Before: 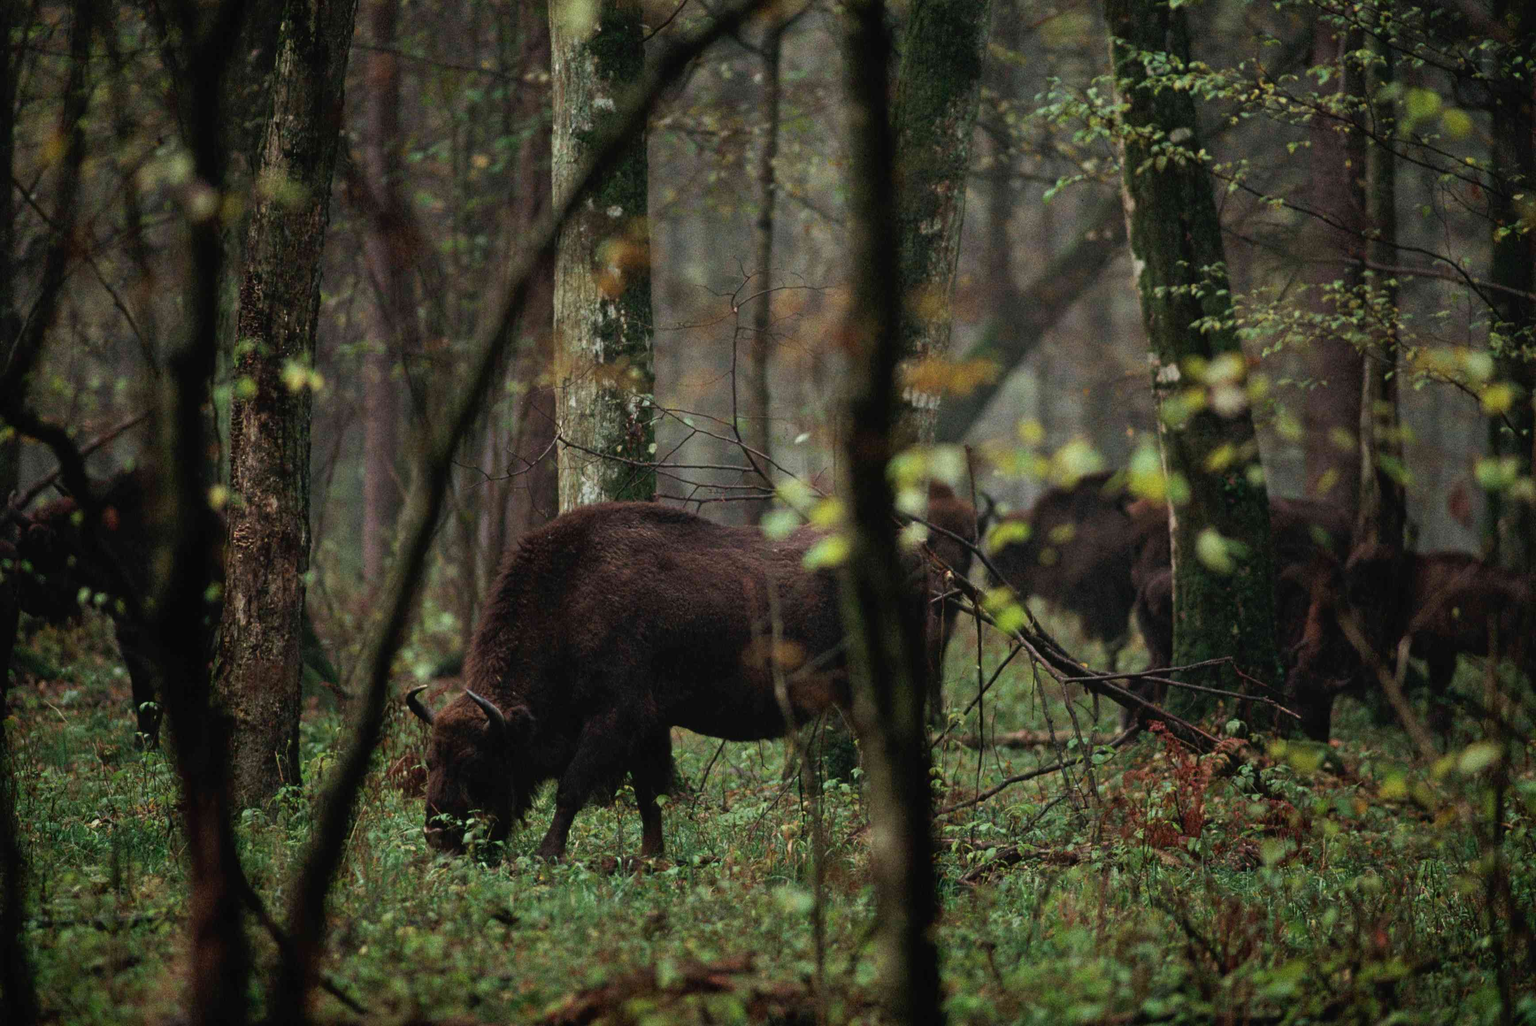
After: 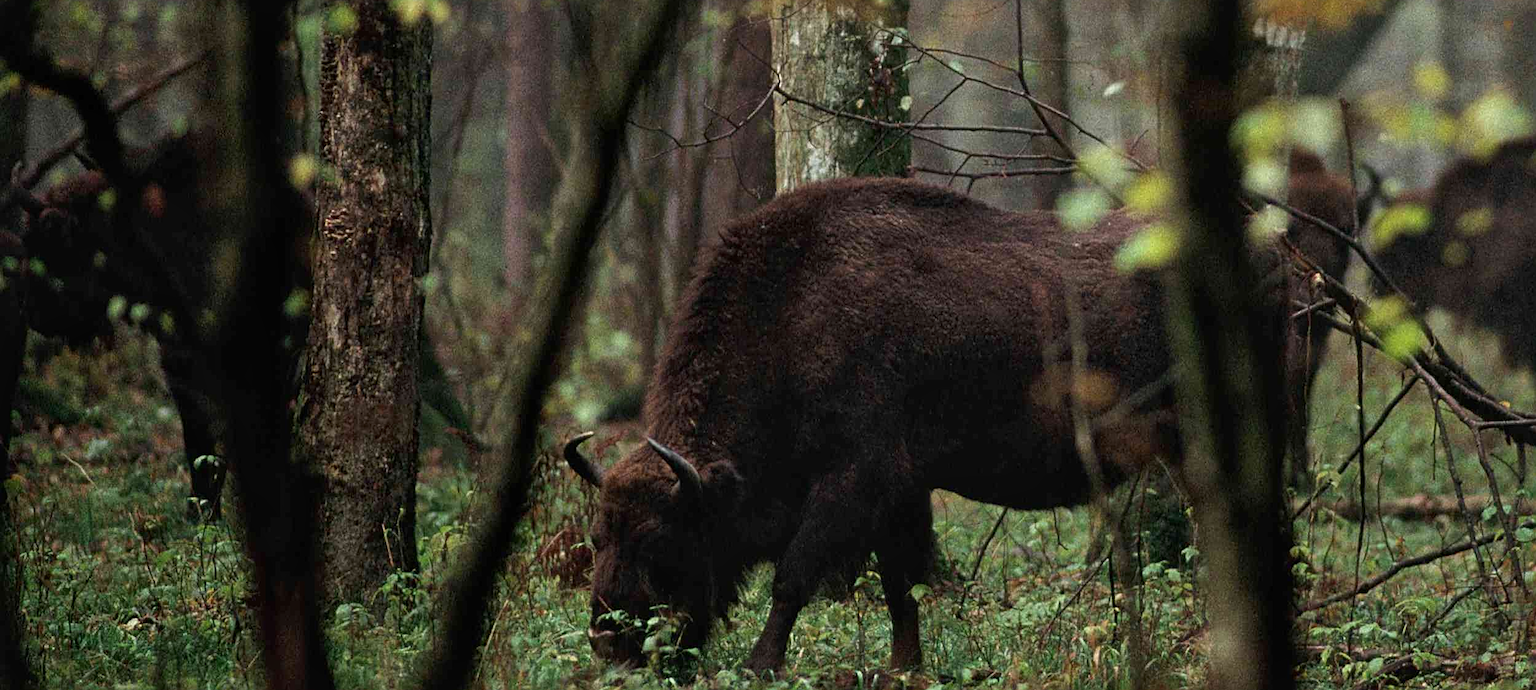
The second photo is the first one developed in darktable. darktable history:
shadows and highlights: shadows 0, highlights 40
crop: top 36.498%, right 27.964%, bottom 14.995%
local contrast: mode bilateral grid, contrast 20, coarseness 50, detail 120%, midtone range 0.2
sharpen: on, module defaults
